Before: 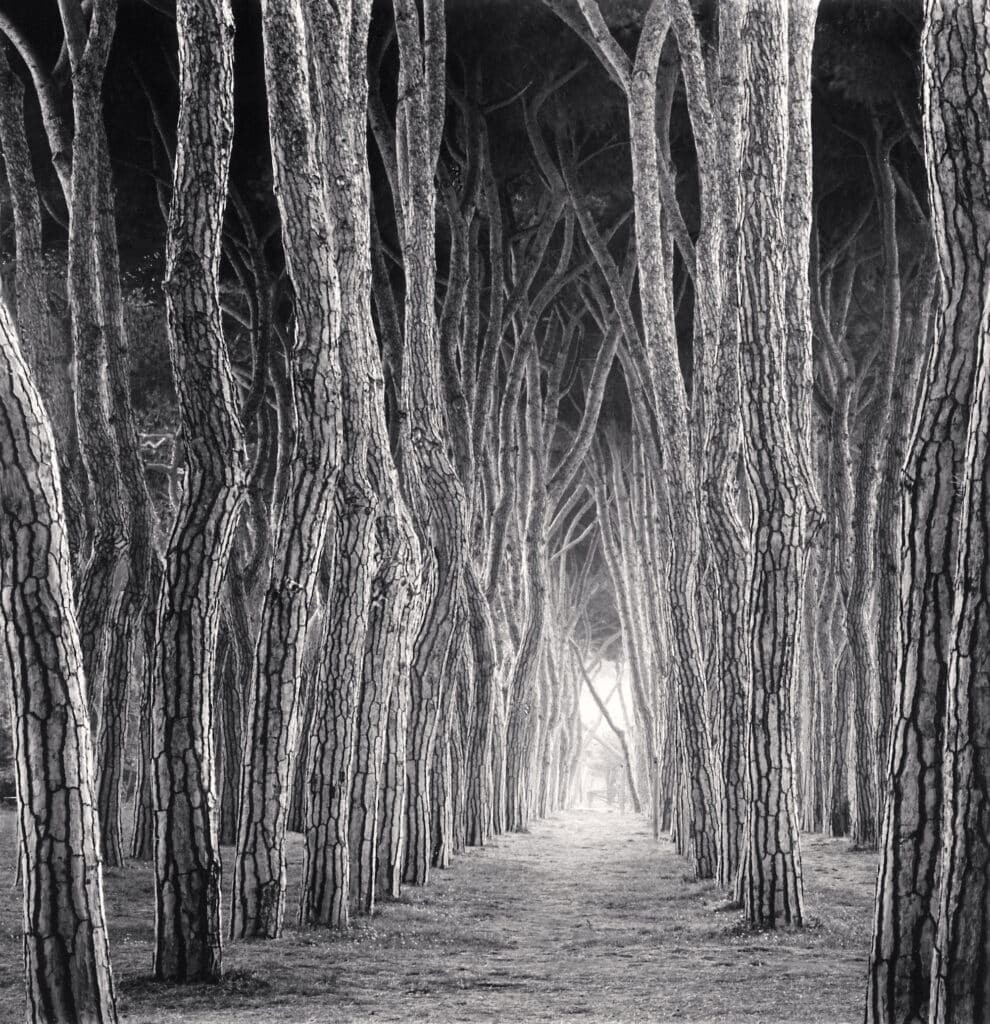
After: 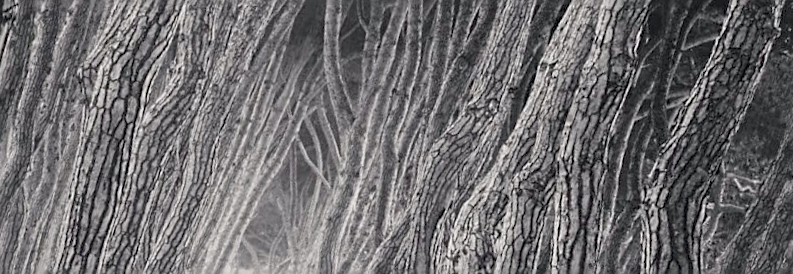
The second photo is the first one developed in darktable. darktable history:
exposure: compensate highlight preservation false
color balance rgb: shadows lift › chroma 1%, shadows lift › hue 113°, highlights gain › chroma 0.2%, highlights gain › hue 333°, perceptual saturation grading › global saturation 20%, perceptual saturation grading › highlights -50%, perceptual saturation grading › shadows 25%, contrast -20%
crop and rotate: angle 16.12°, top 30.835%, bottom 35.653%
sharpen: on, module defaults
